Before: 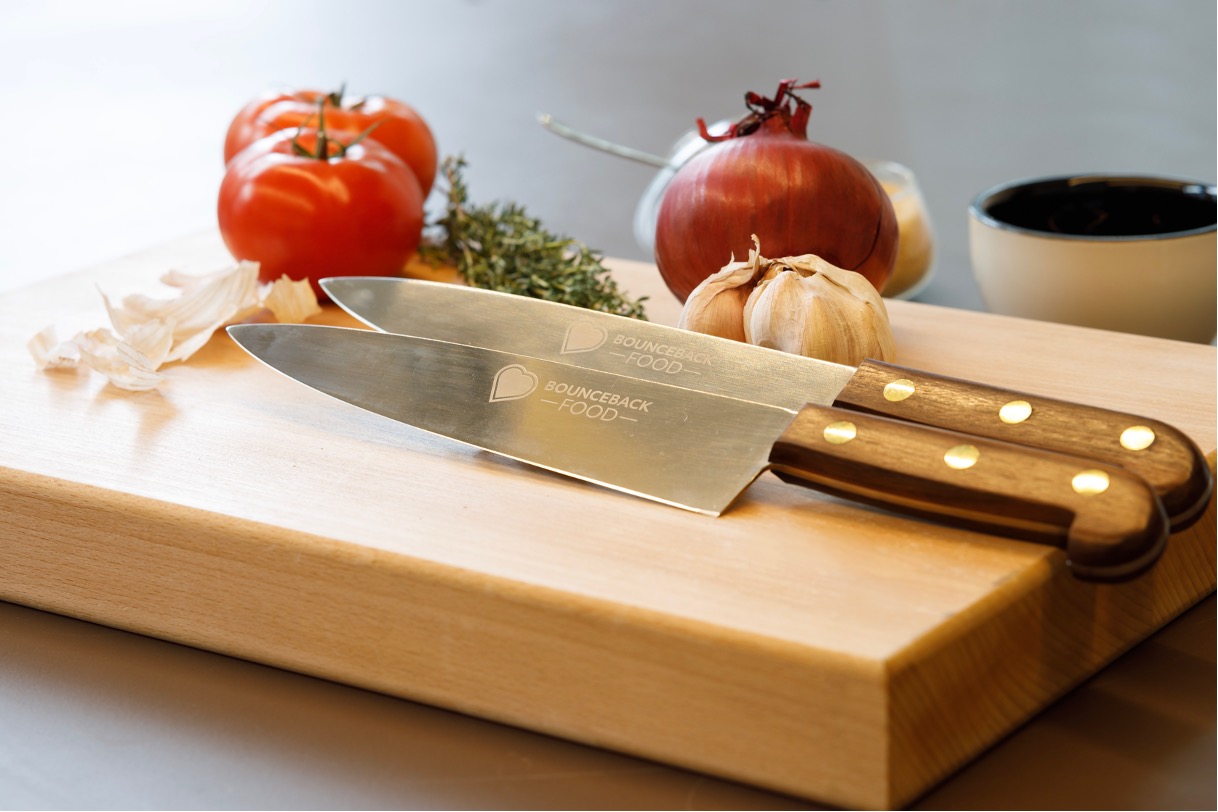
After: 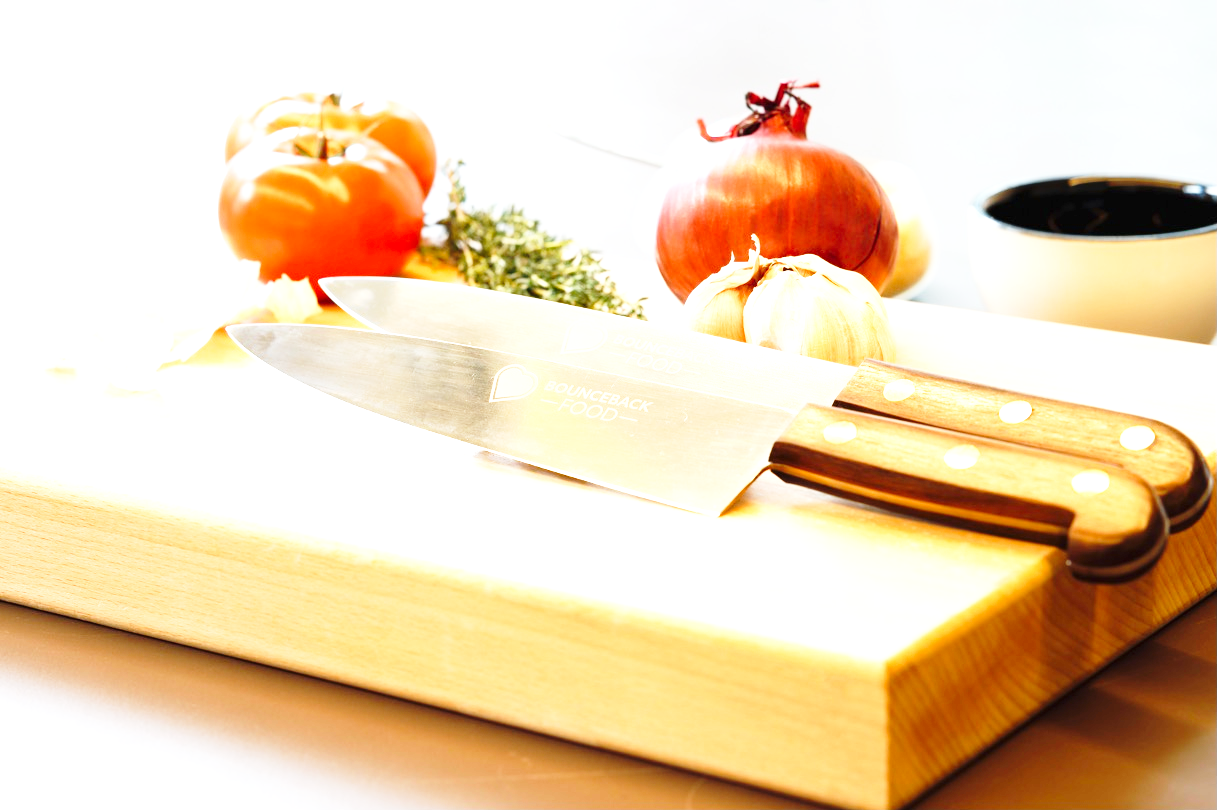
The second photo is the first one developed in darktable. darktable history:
exposure: black level correction 0, exposure 1.379 EV, compensate exposure bias true, compensate highlight preservation false
base curve: curves: ch0 [(0, 0) (0.028, 0.03) (0.121, 0.232) (0.46, 0.748) (0.859, 0.968) (1, 1)], preserve colors none
crop: top 0.05%, bottom 0.098%
